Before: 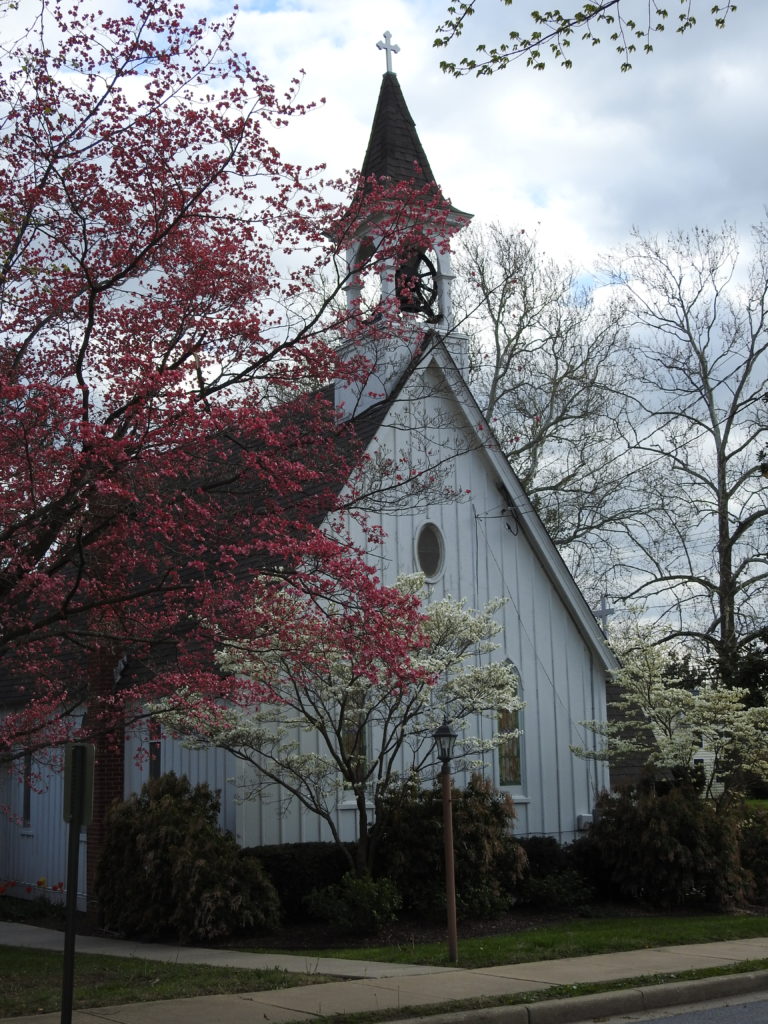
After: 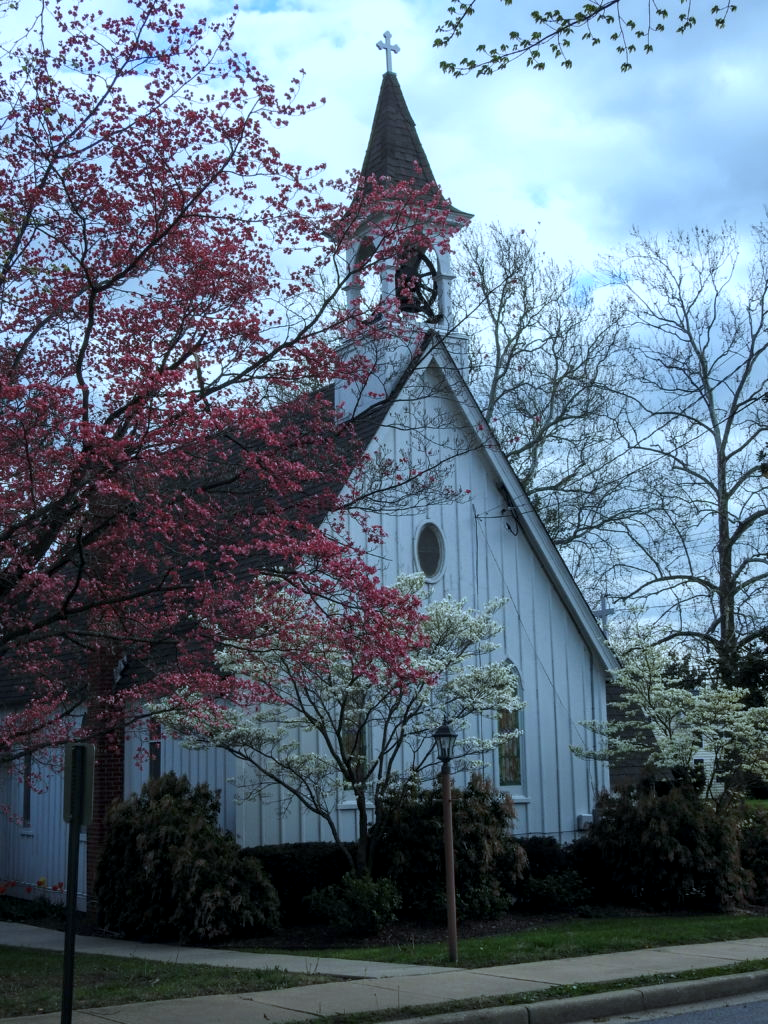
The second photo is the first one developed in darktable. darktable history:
color calibration: illuminant as shot in camera, x 0.385, y 0.38, temperature 3986.82 K
local contrast: on, module defaults
